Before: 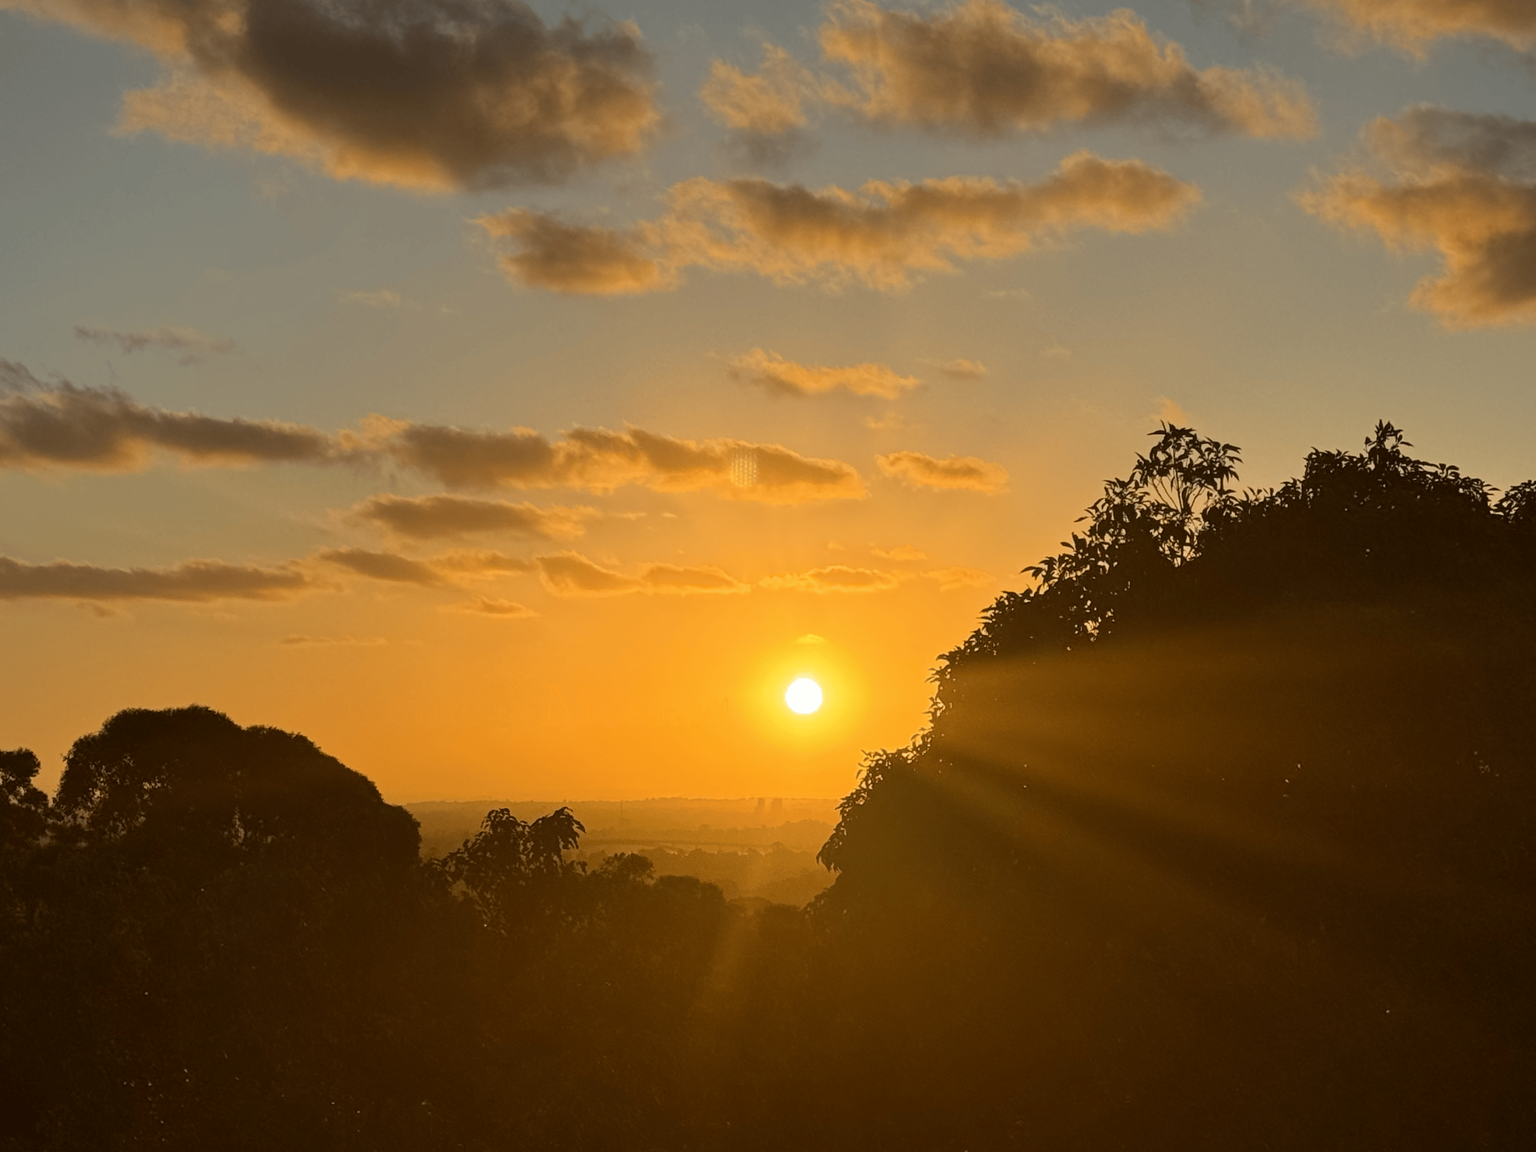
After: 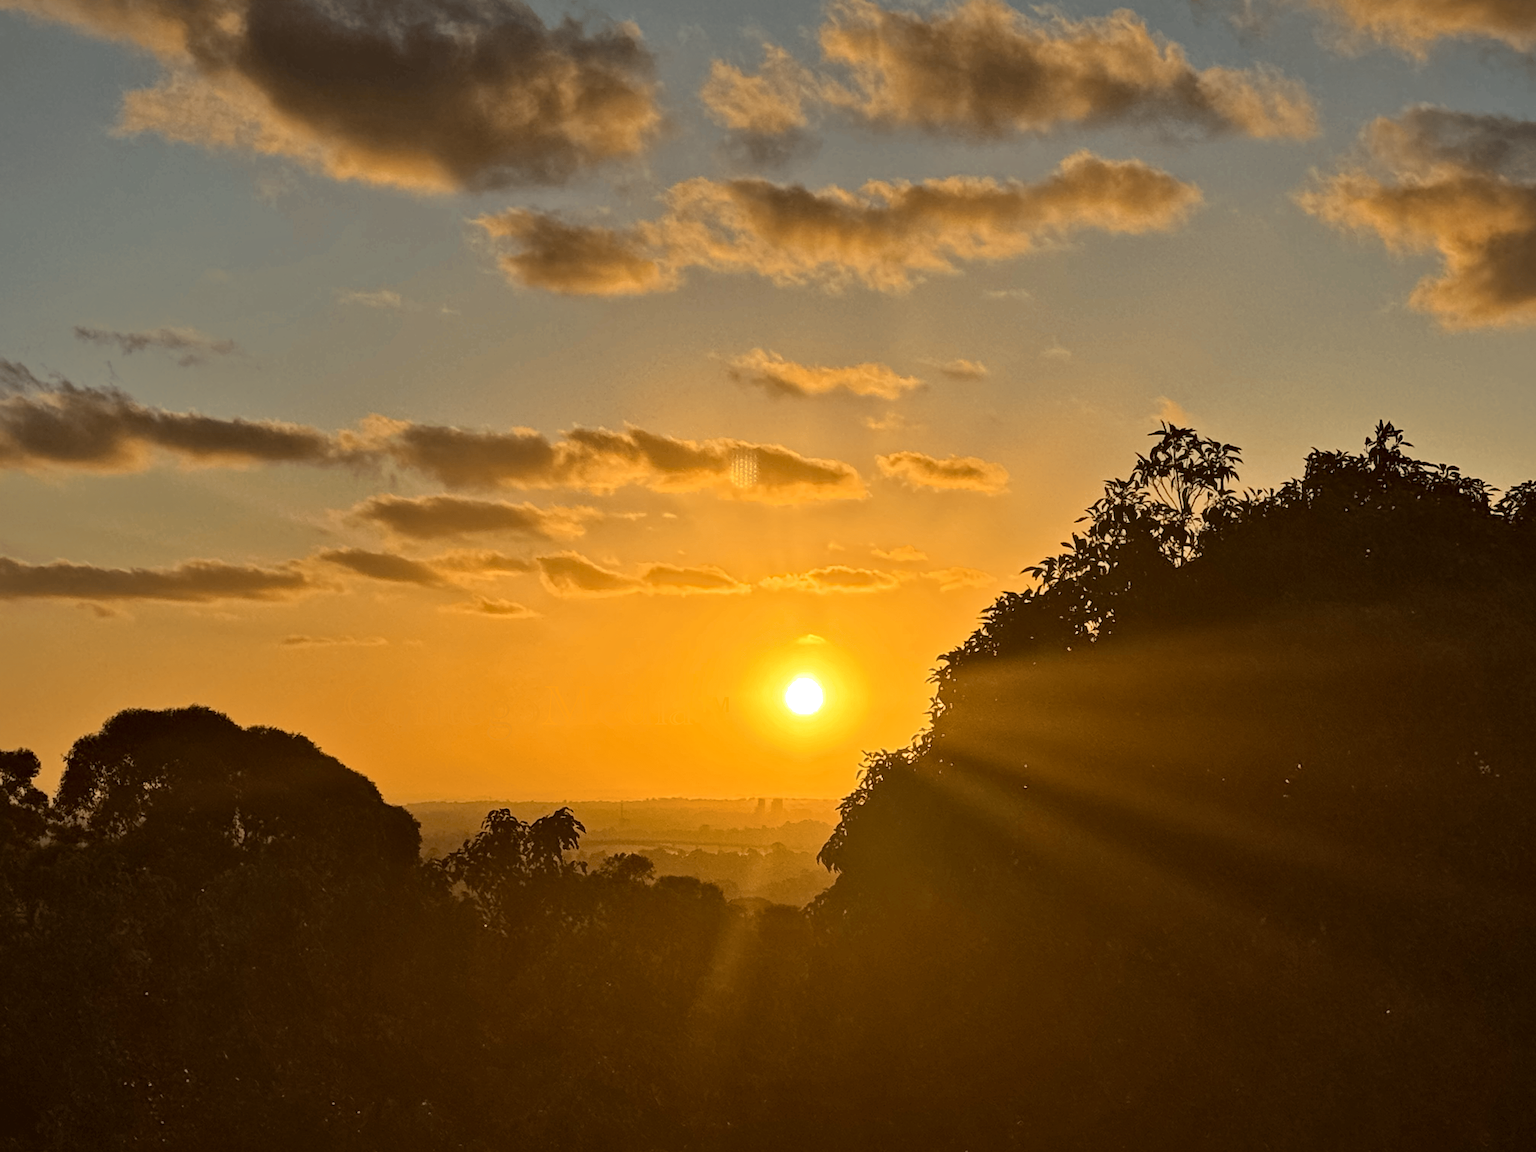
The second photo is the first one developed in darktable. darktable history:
sharpen: radius 1.043, threshold 1.015
local contrast: mode bilateral grid, contrast 26, coarseness 60, detail 151%, midtone range 0.2
haze removal: compatibility mode true, adaptive false
